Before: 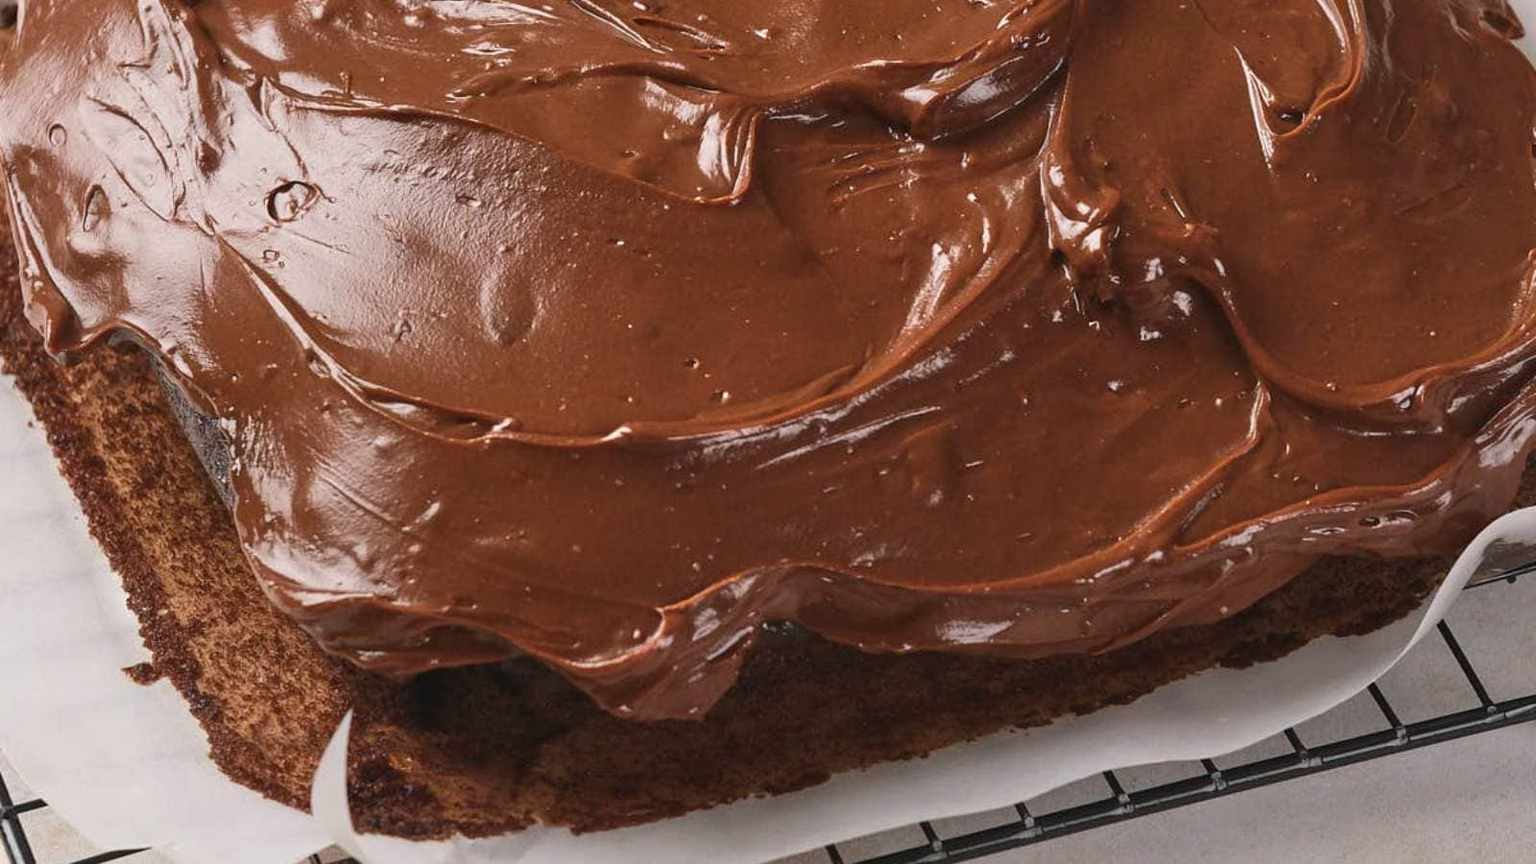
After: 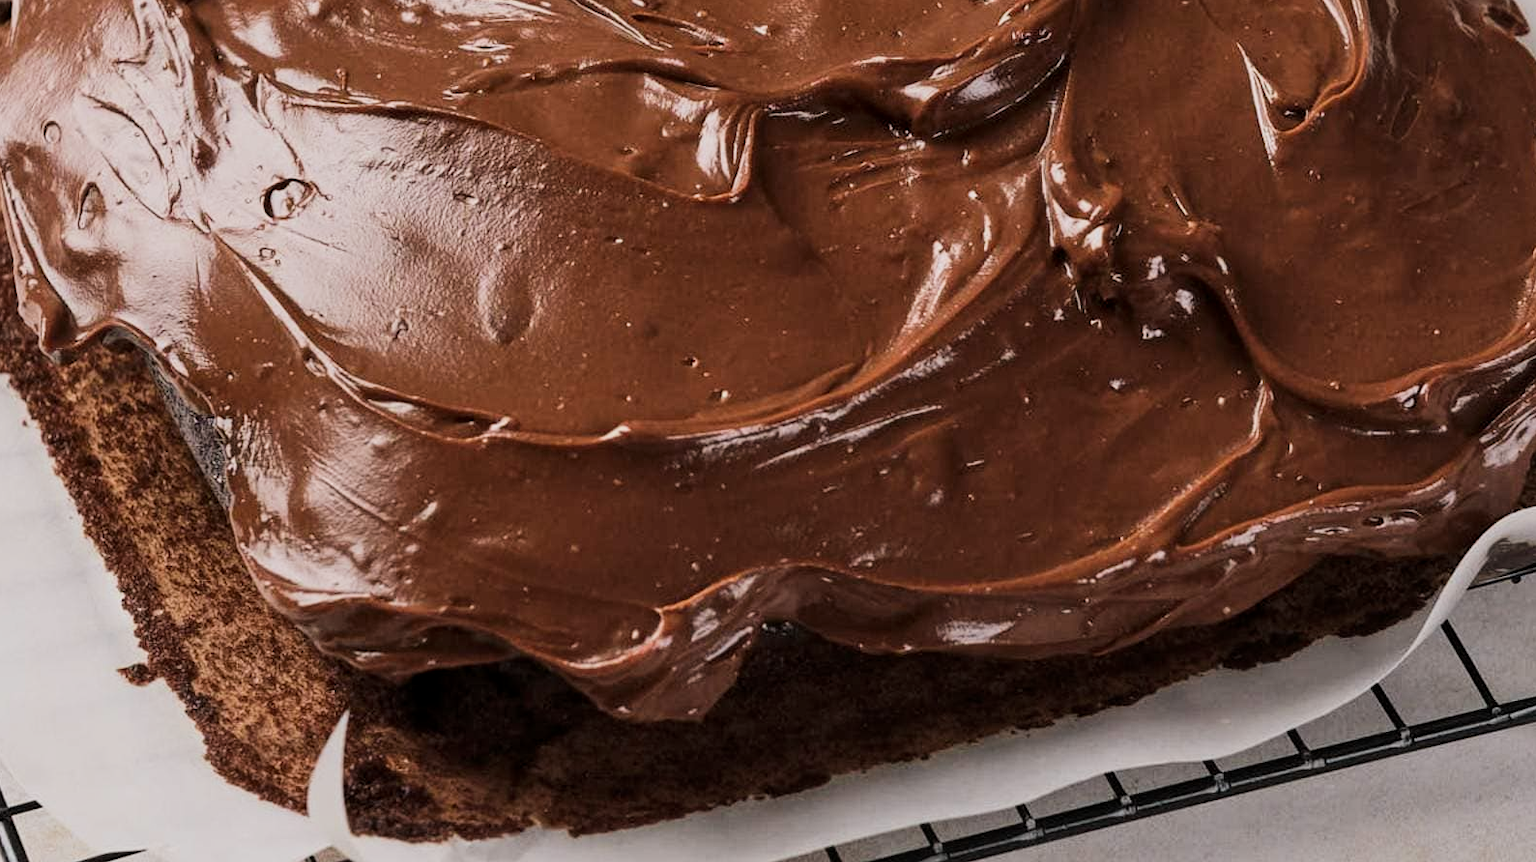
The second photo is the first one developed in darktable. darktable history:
local contrast: highlights 100%, shadows 100%, detail 120%, midtone range 0.2
filmic rgb: black relative exposure -7.5 EV, white relative exposure 5 EV, hardness 3.31, contrast 1.3, contrast in shadows safe
crop: left 0.434%, top 0.485%, right 0.244%, bottom 0.386%
